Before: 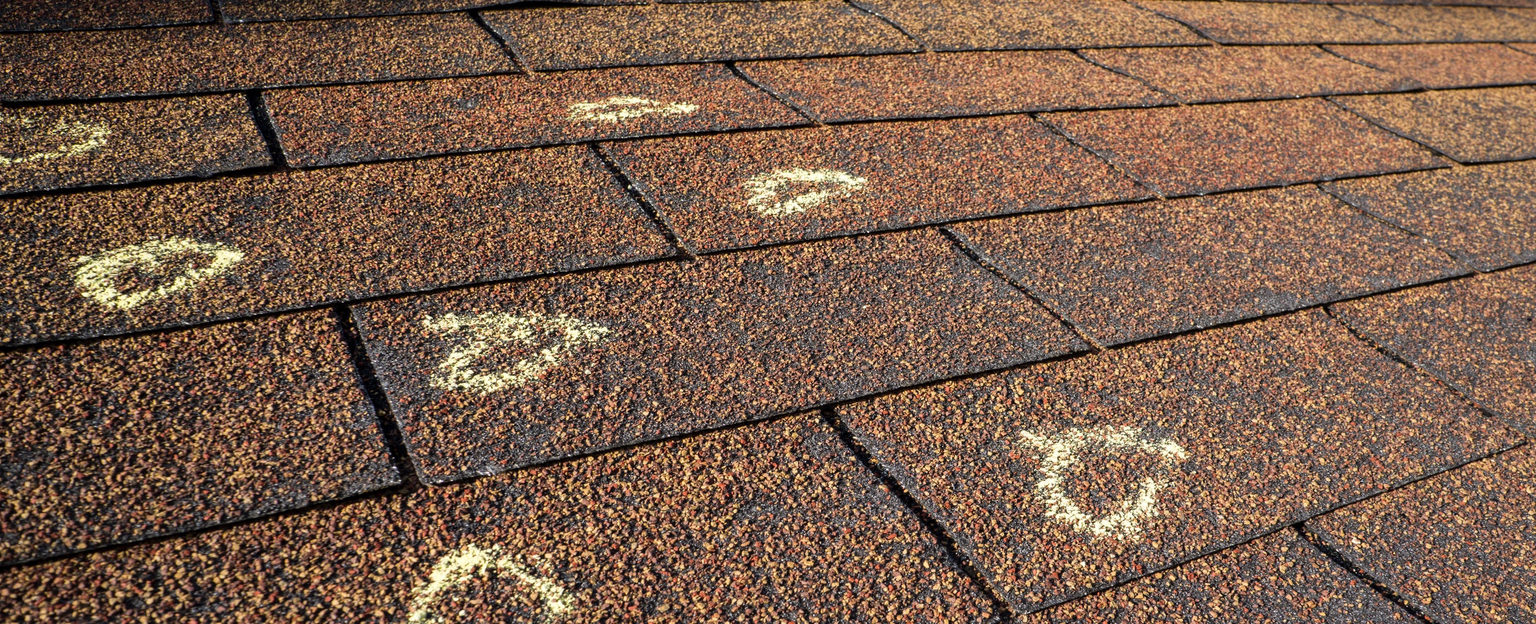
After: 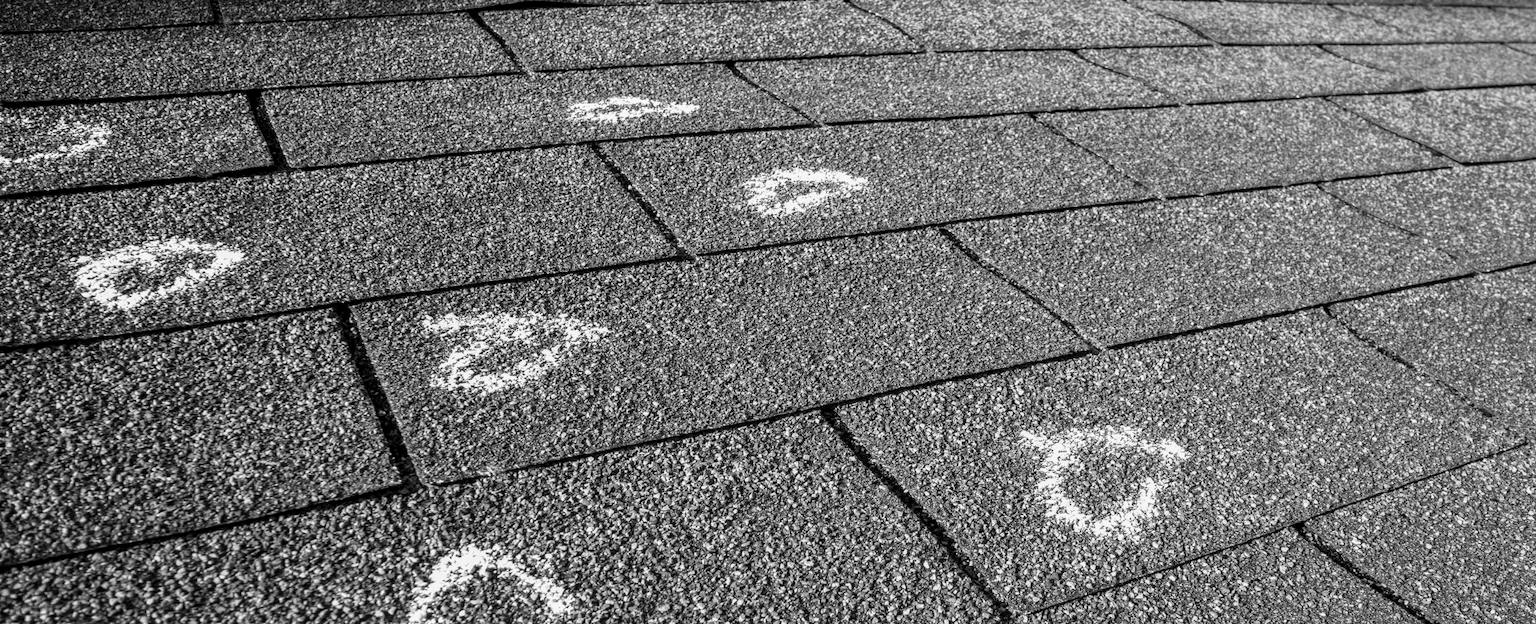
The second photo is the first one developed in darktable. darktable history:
base curve: curves: ch0 [(0, 0) (0.088, 0.125) (0.176, 0.251) (0.354, 0.501) (0.613, 0.749) (1, 0.877)], preserve colors none
color zones: curves: ch0 [(0.002, 0.593) (0.143, 0.417) (0.285, 0.541) (0.455, 0.289) (0.608, 0.327) (0.727, 0.283) (0.869, 0.571) (1, 0.603)]; ch1 [(0, 0) (0.143, 0) (0.286, 0) (0.429, 0) (0.571, 0) (0.714, 0) (0.857, 0)]
local contrast: on, module defaults
